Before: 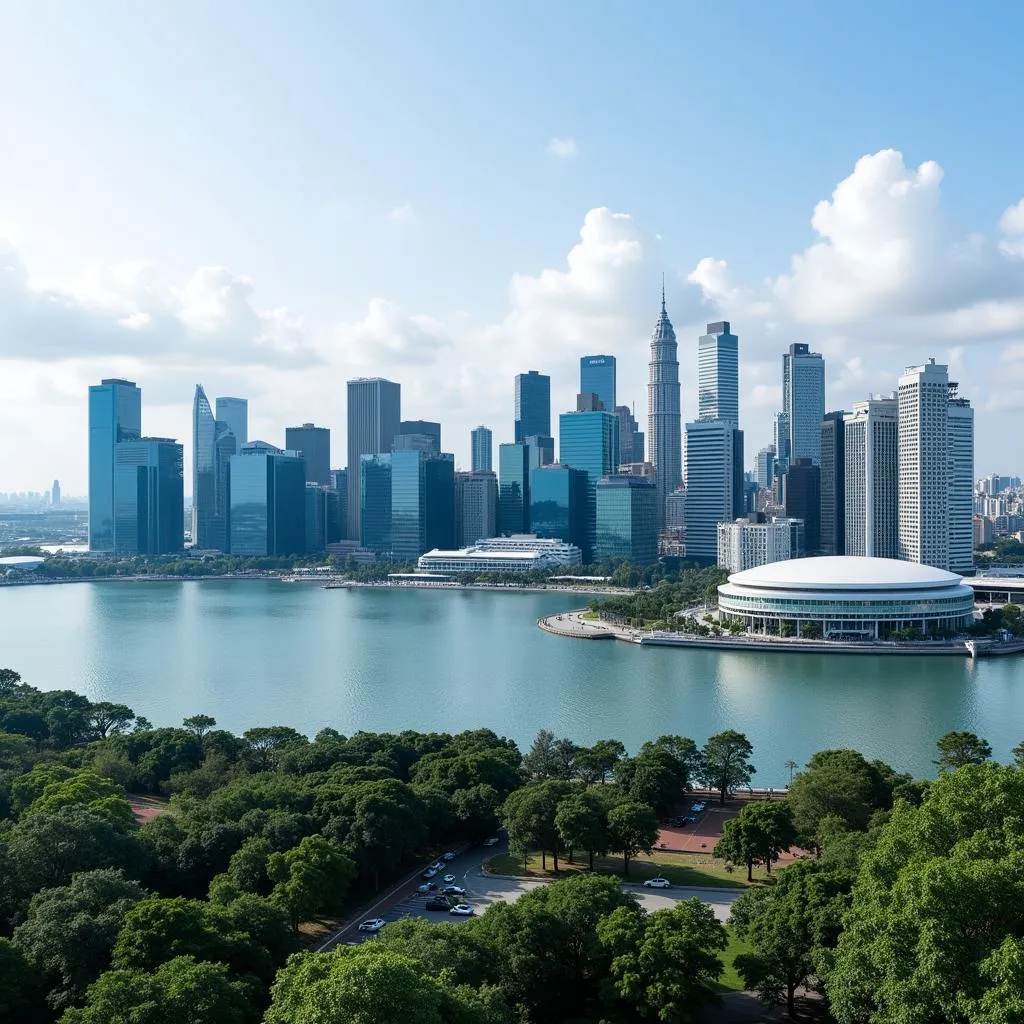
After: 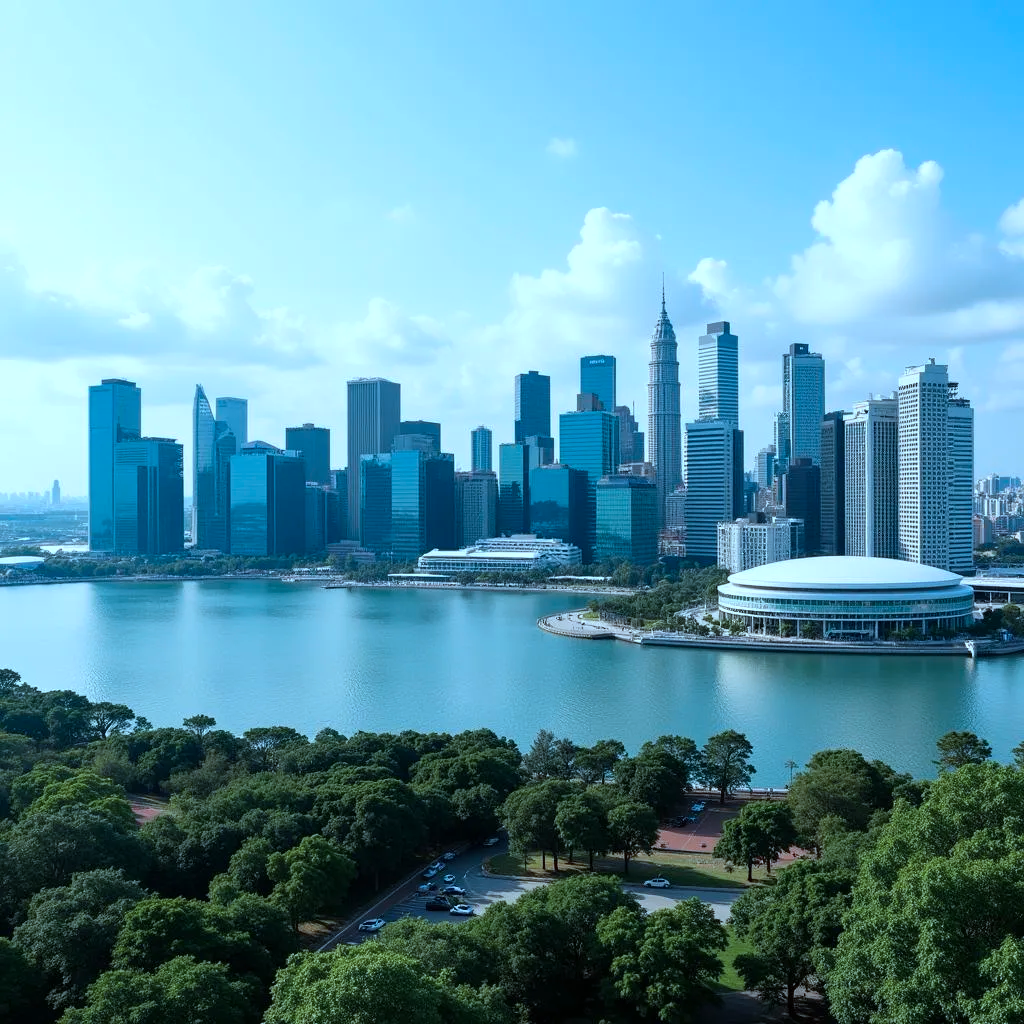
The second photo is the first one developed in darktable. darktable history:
color correction: highlights a* -9.73, highlights b* -21.22
tone equalizer: on, module defaults
